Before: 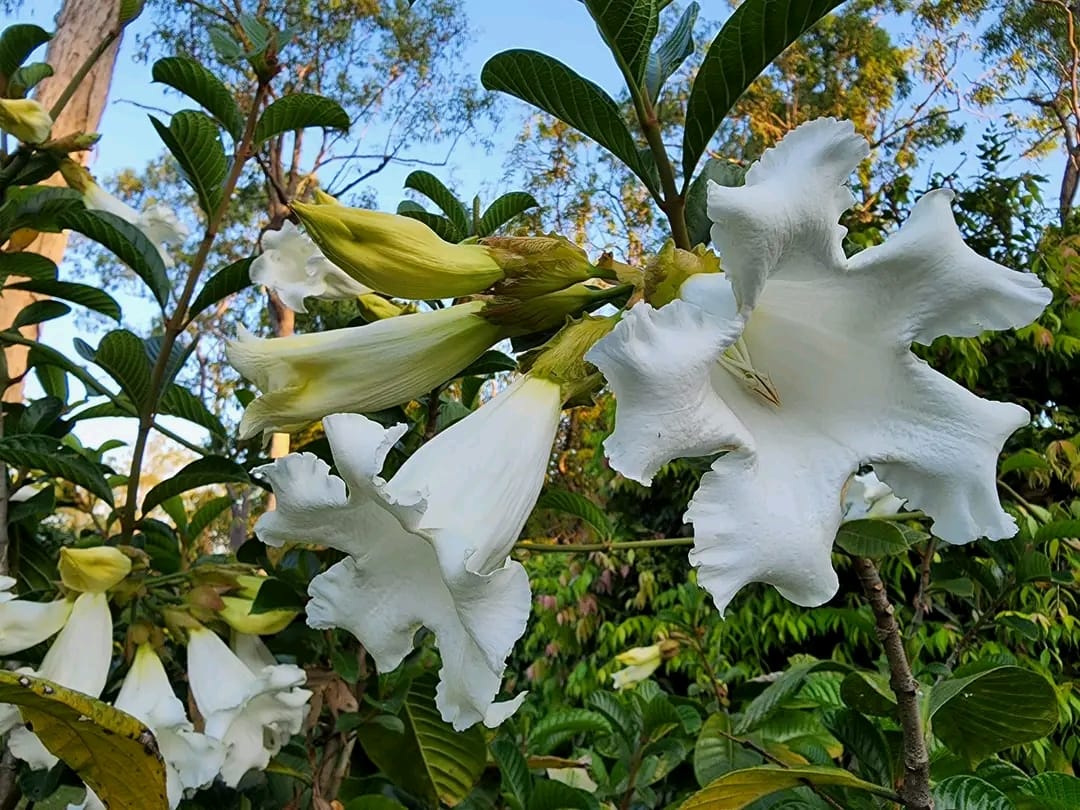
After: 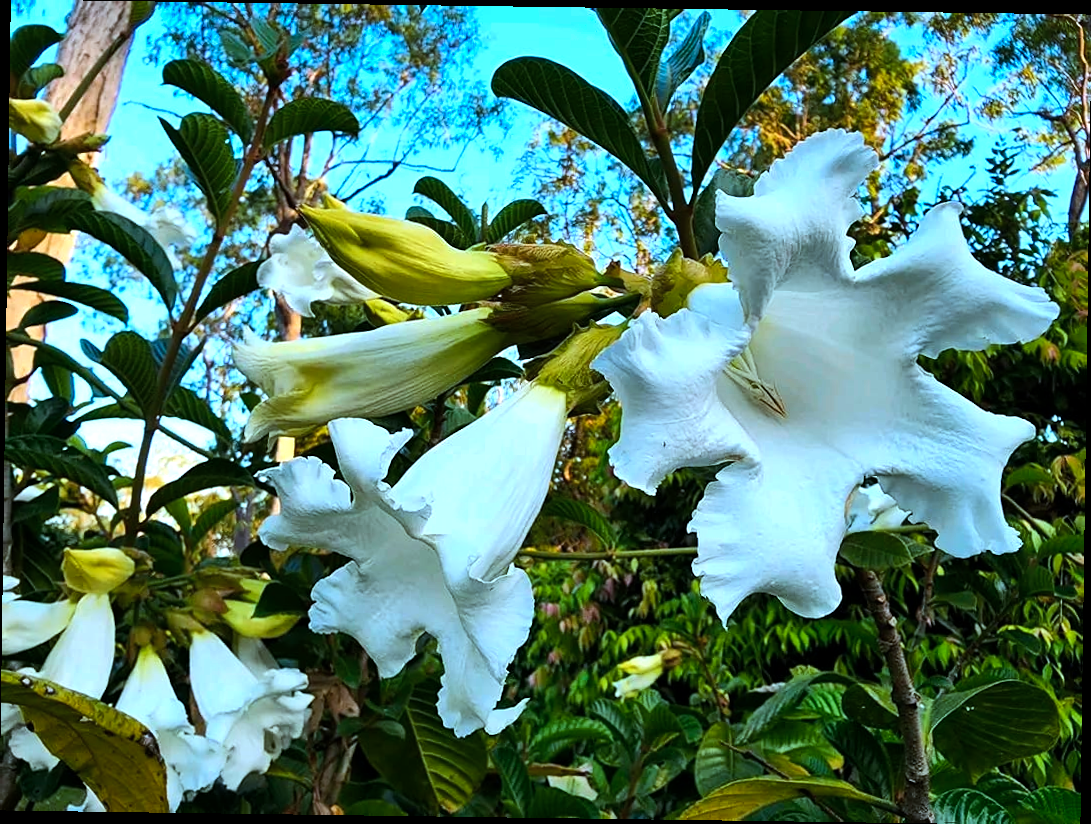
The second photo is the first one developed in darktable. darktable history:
color balance rgb: perceptual saturation grading › global saturation 20%, global vibrance 20%
rotate and perspective: rotation 0.8°, automatic cropping off
color correction: highlights a* -9.73, highlights b* -21.22
tone equalizer: -8 EV -0.75 EV, -7 EV -0.7 EV, -6 EV -0.6 EV, -5 EV -0.4 EV, -3 EV 0.4 EV, -2 EV 0.6 EV, -1 EV 0.7 EV, +0 EV 0.75 EV, edges refinement/feathering 500, mask exposure compensation -1.57 EV, preserve details no
